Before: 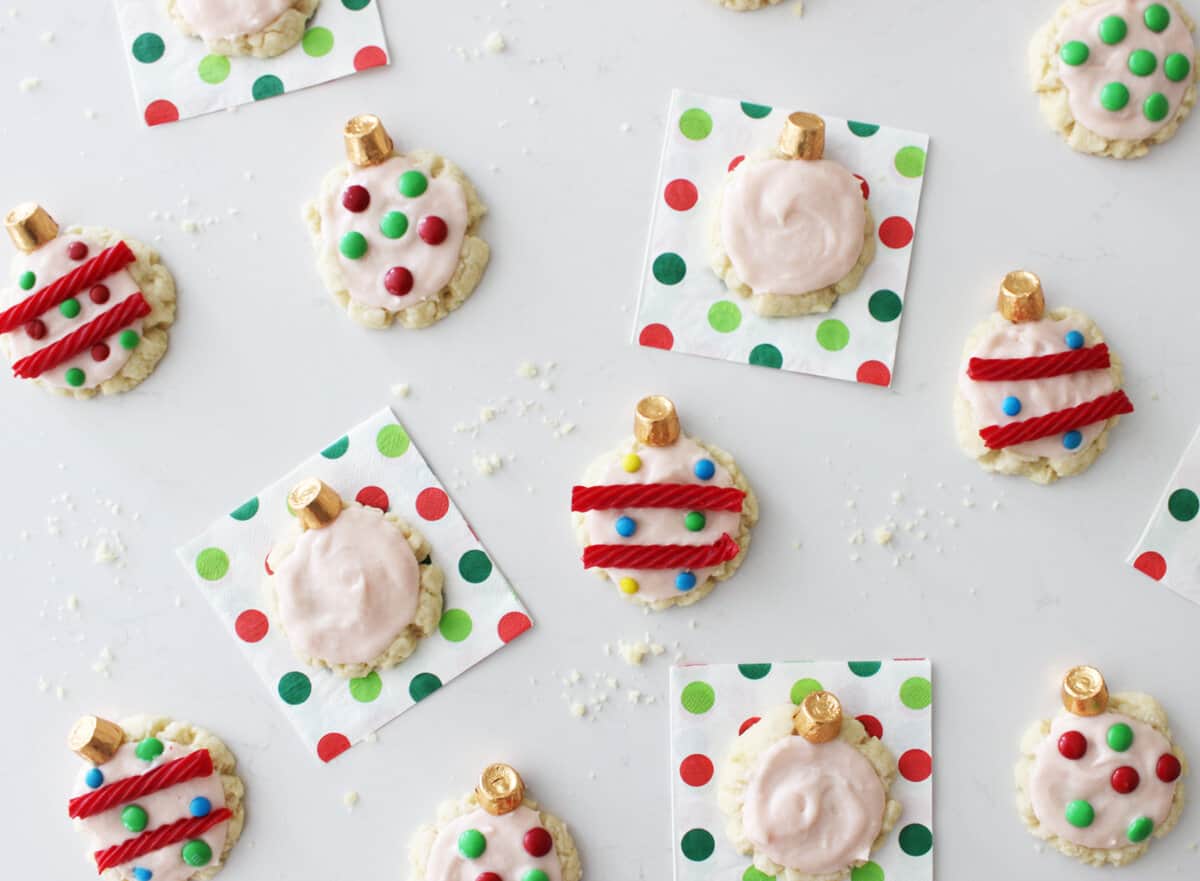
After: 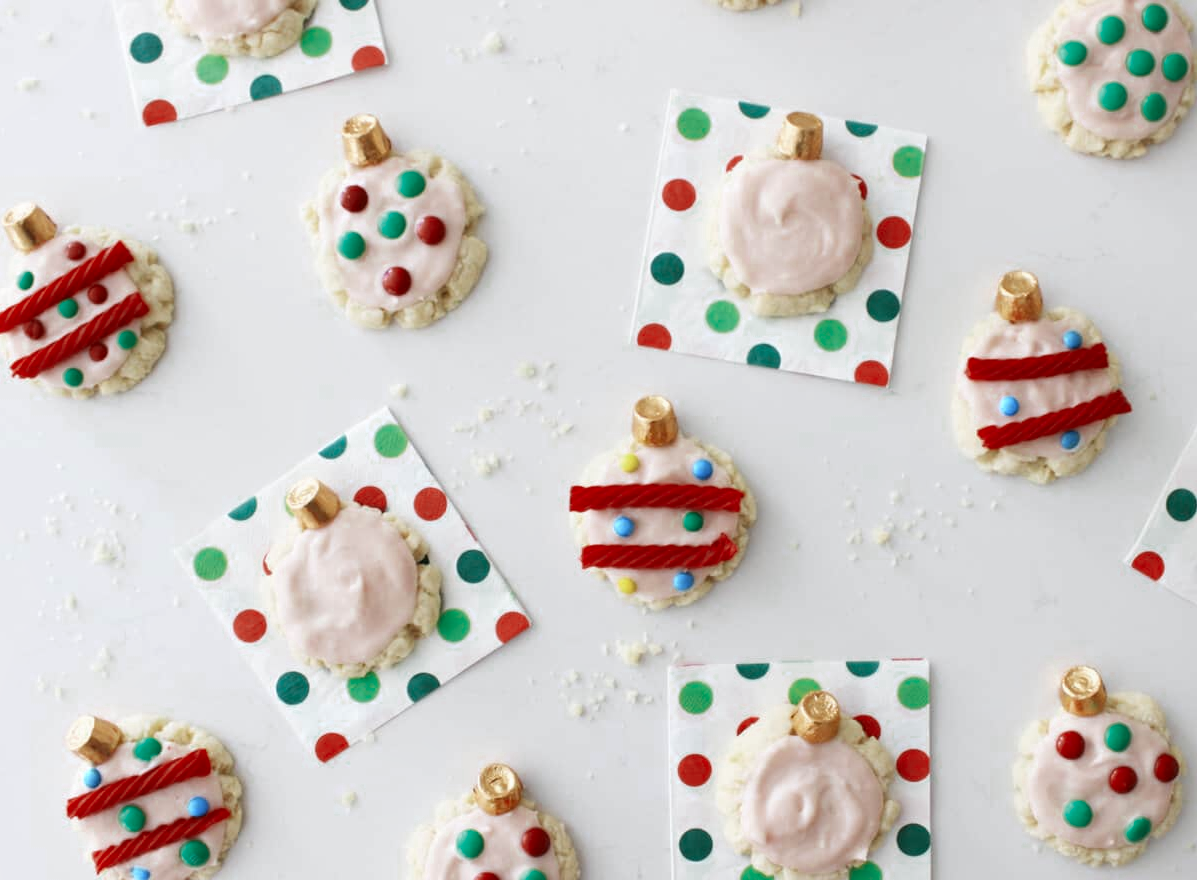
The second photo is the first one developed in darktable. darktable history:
crop and rotate: left 0.173%, bottom 0.013%
local contrast: mode bilateral grid, contrast 100, coarseness 99, detail 94%, midtone range 0.2
contrast brightness saturation: contrast 0.038, saturation 0.16
color zones: curves: ch0 [(0, 0.5) (0.125, 0.4) (0.25, 0.5) (0.375, 0.4) (0.5, 0.4) (0.625, 0.6) (0.75, 0.6) (0.875, 0.5)]; ch1 [(0, 0.35) (0.125, 0.45) (0.25, 0.35) (0.375, 0.35) (0.5, 0.35) (0.625, 0.35) (0.75, 0.45) (0.875, 0.35)]; ch2 [(0, 0.6) (0.125, 0.5) (0.25, 0.5) (0.375, 0.6) (0.5, 0.6) (0.625, 0.5) (0.75, 0.5) (0.875, 0.5)]
